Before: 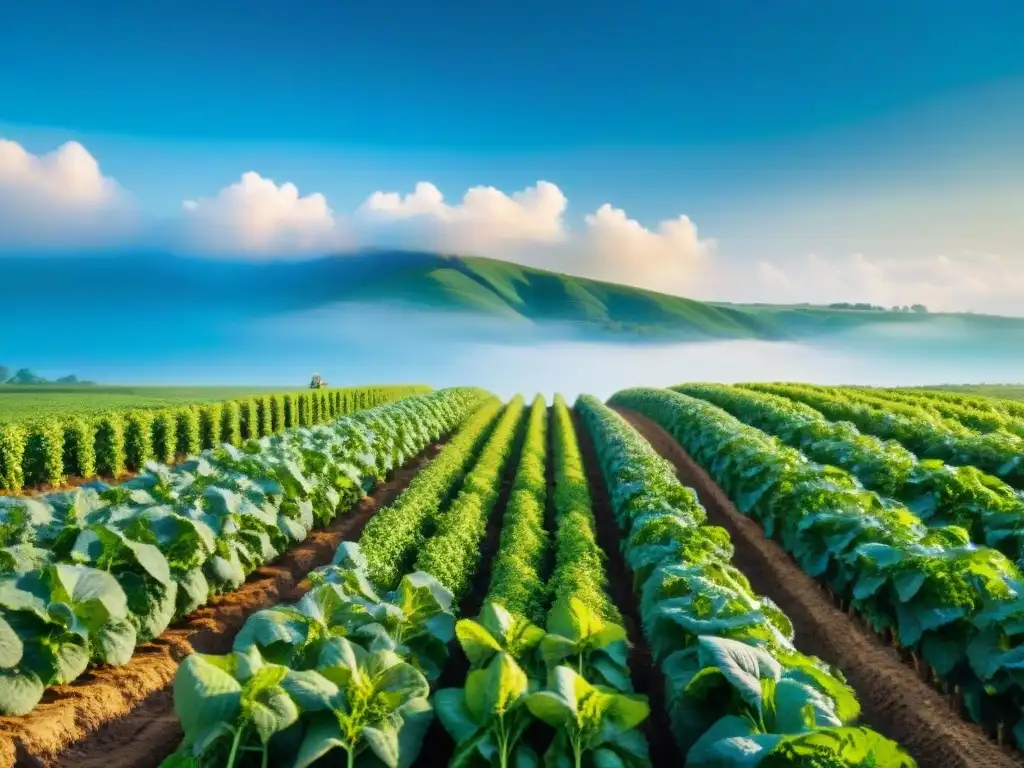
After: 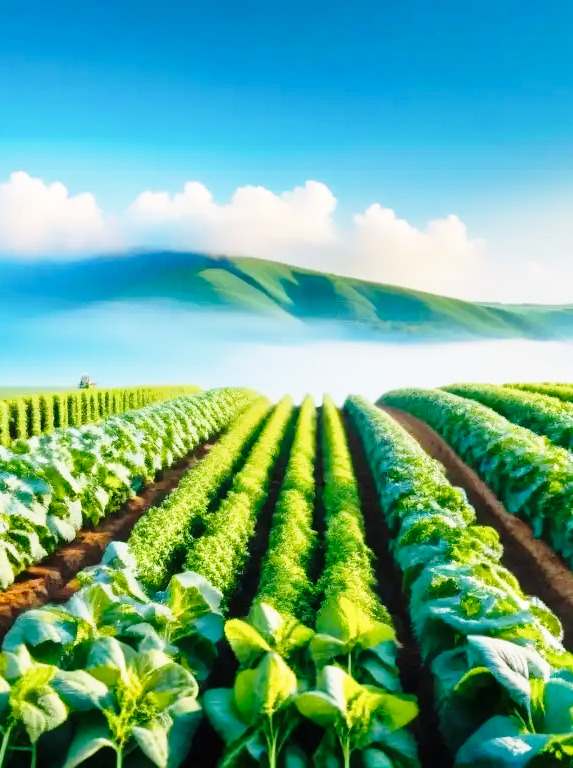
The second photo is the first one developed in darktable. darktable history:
crop and rotate: left 22.592%, right 21.4%
base curve: curves: ch0 [(0, 0) (0.028, 0.03) (0.121, 0.232) (0.46, 0.748) (0.859, 0.968) (1, 1)], preserve colors none
